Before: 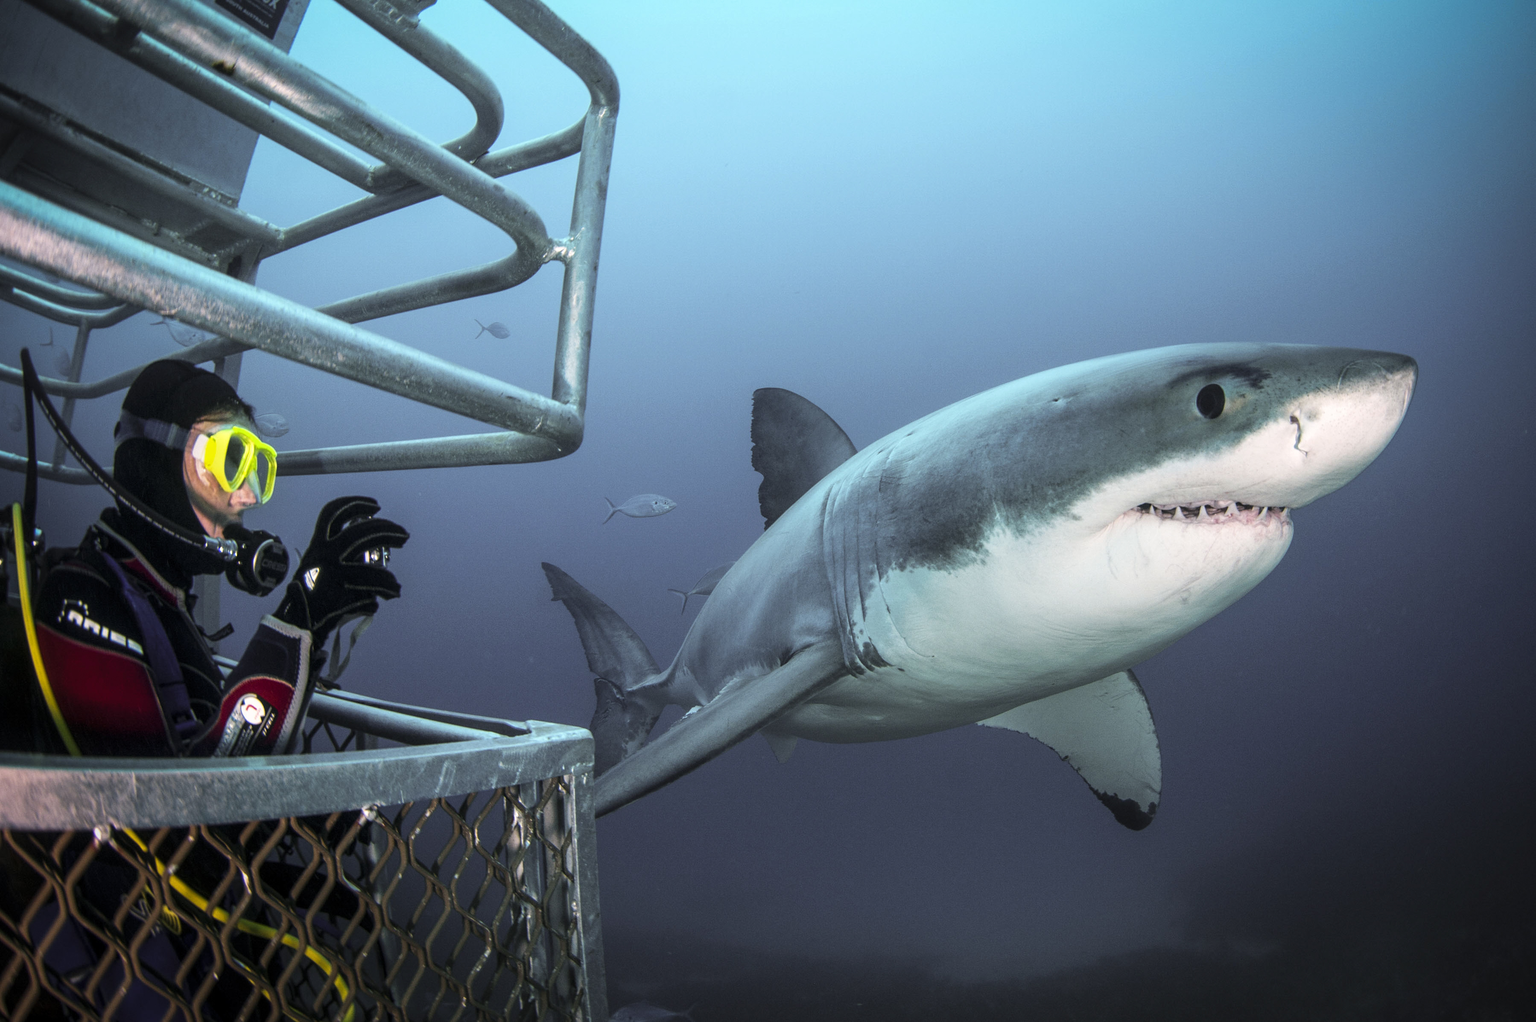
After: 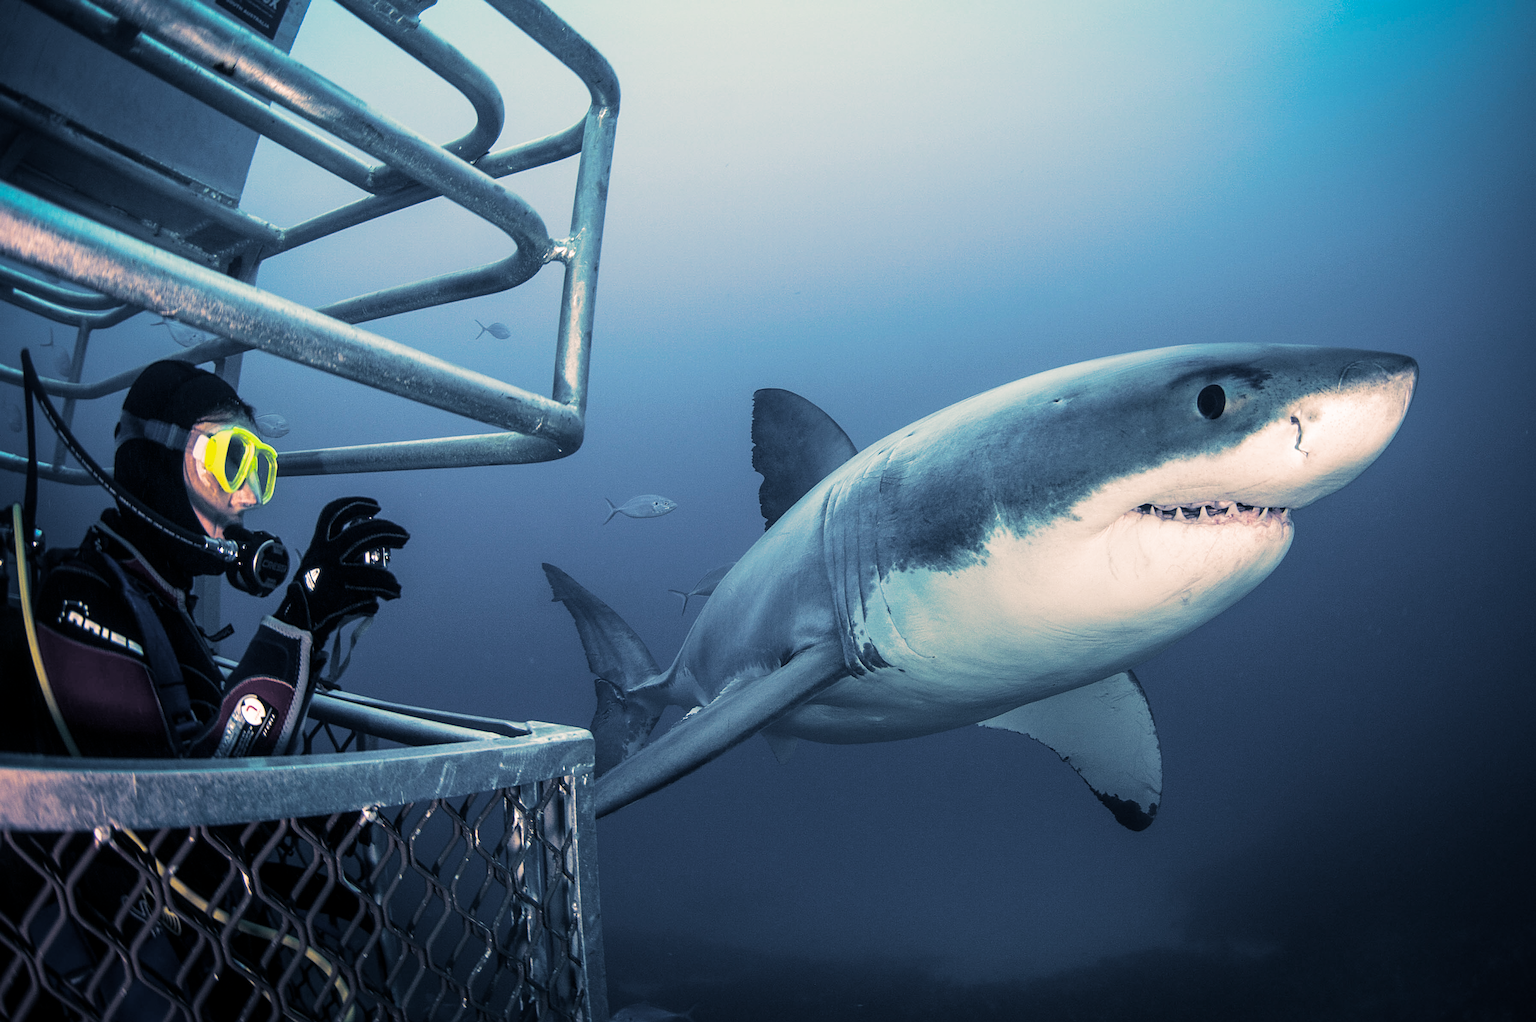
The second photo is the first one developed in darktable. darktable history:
split-toning: shadows › hue 226.8°, shadows › saturation 0.56, highlights › hue 28.8°, balance -40, compress 0%
sharpen: on, module defaults
